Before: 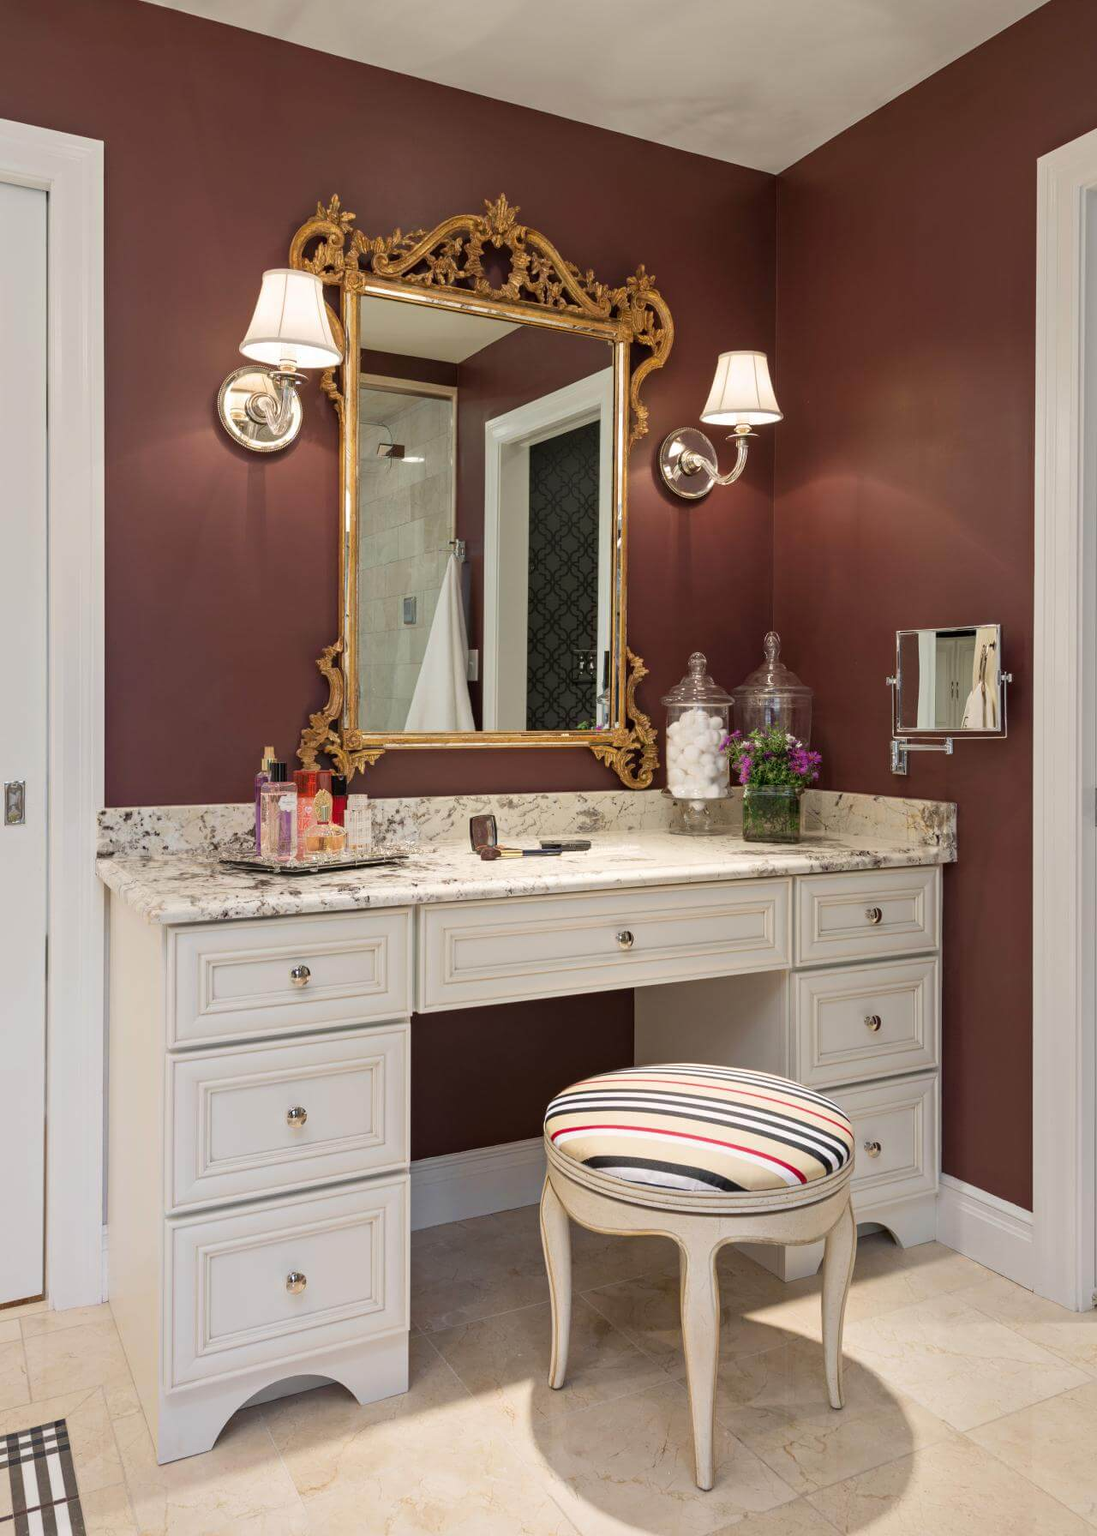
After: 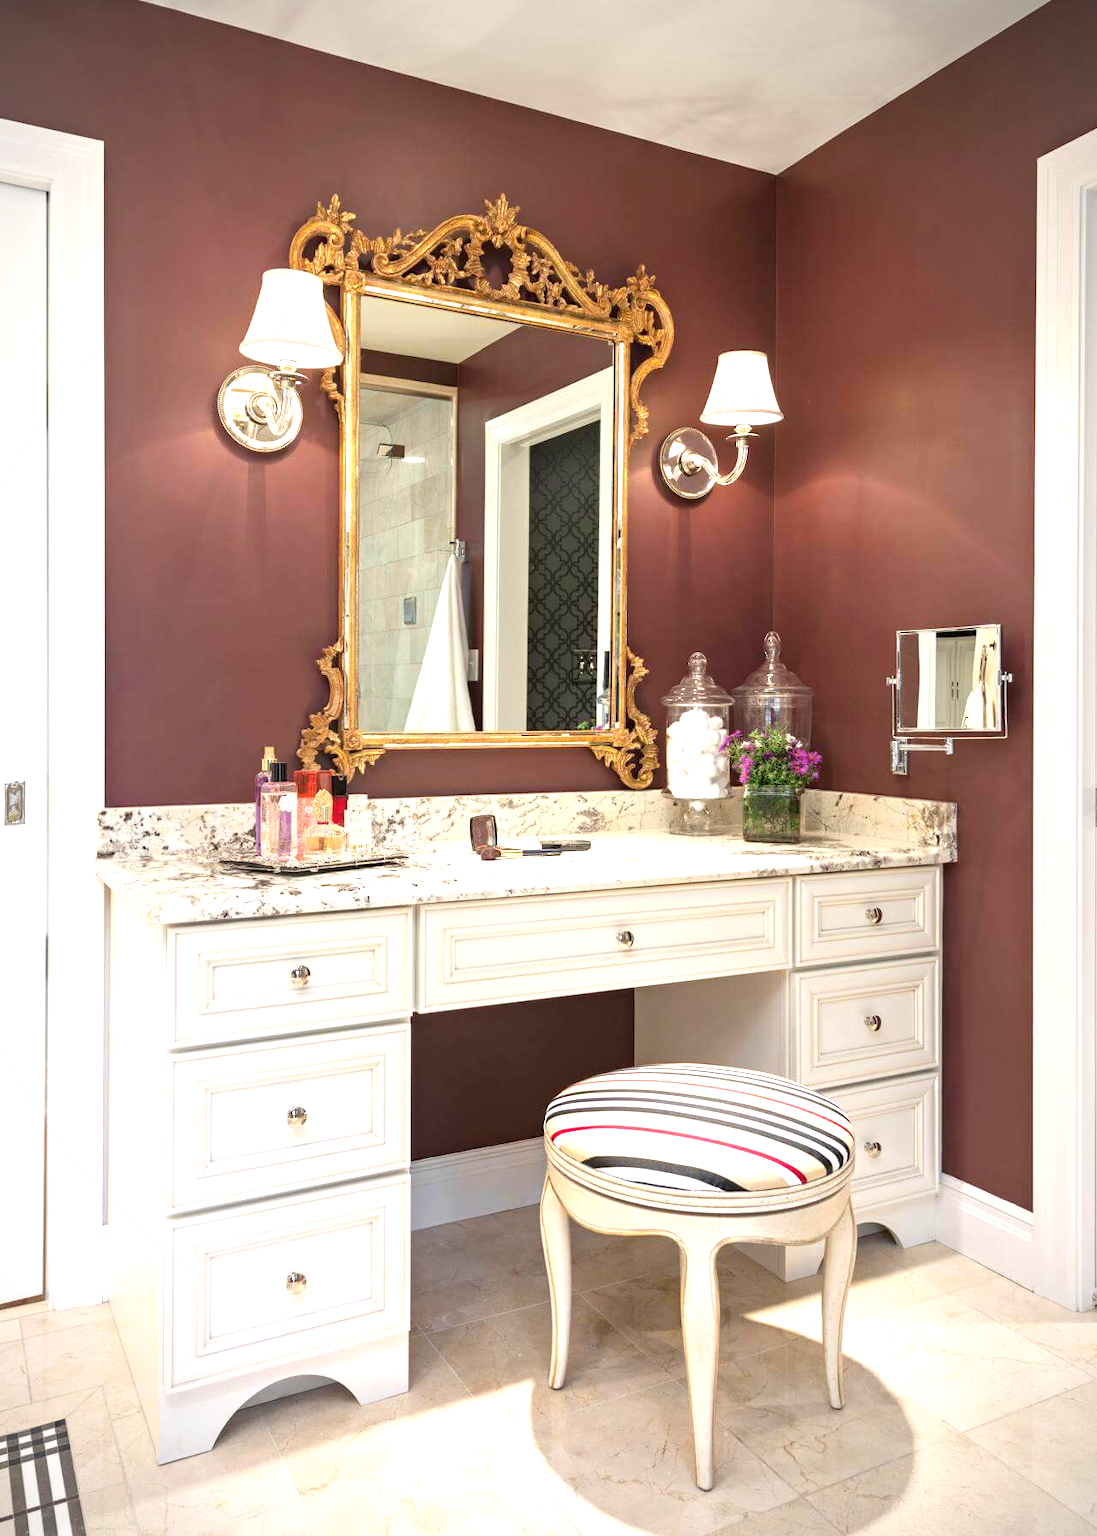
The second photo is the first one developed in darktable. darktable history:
exposure: black level correction 0, exposure 1.106 EV, compensate highlight preservation false
vignetting: unbound false
